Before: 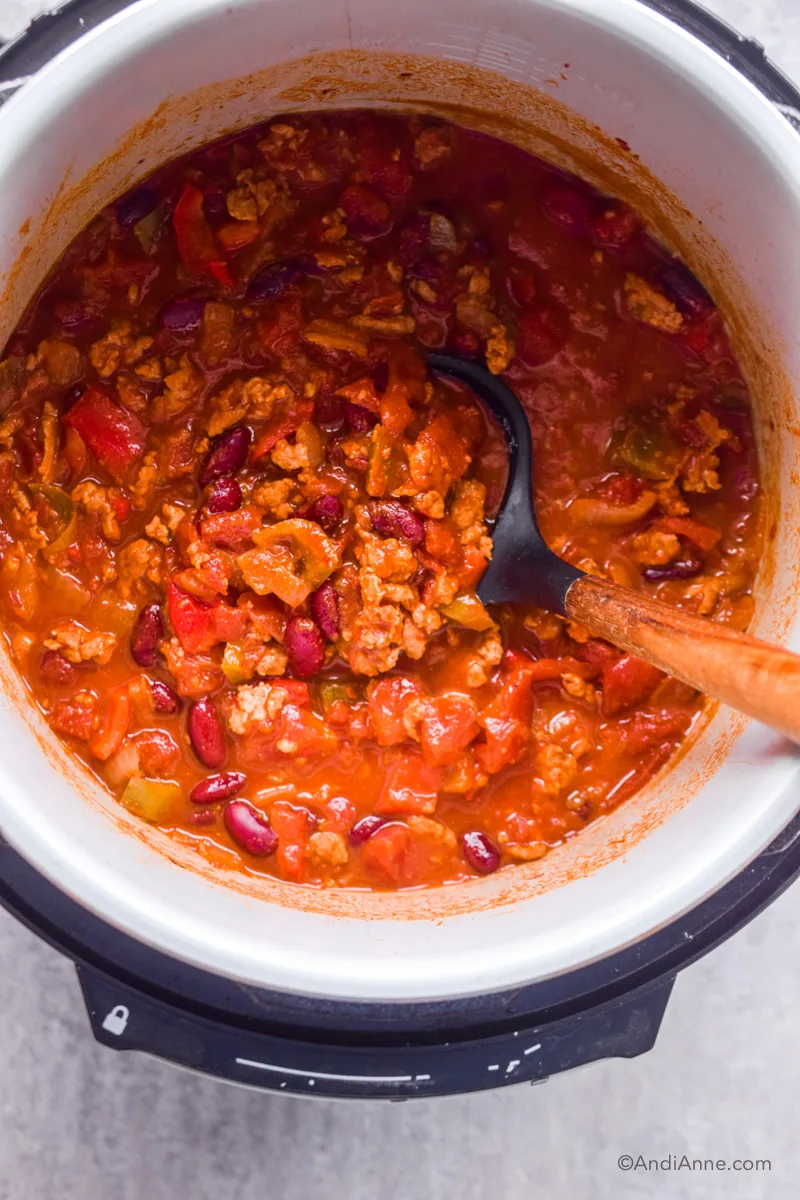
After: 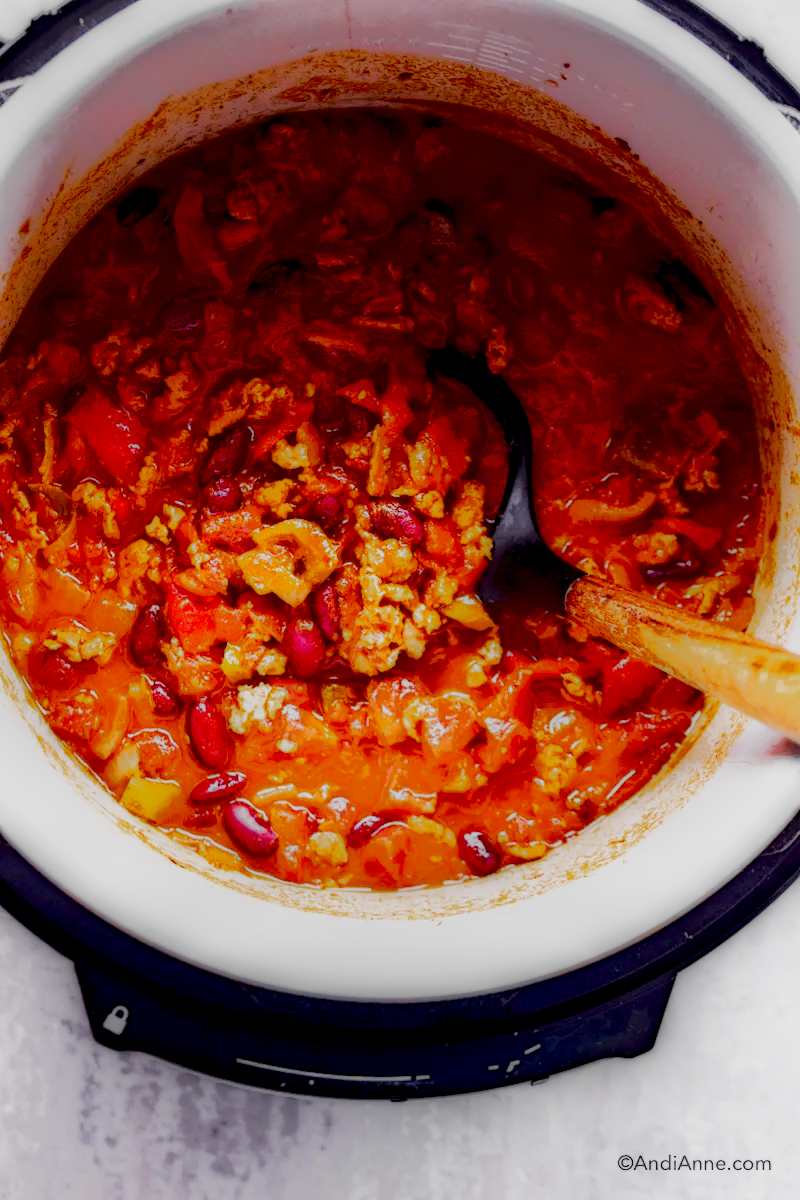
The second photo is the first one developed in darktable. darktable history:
base curve: curves: ch0 [(0, 0) (0.012, 0.01) (0.073, 0.168) (0.31, 0.711) (0.645, 0.957) (1, 1)], preserve colors none
shadows and highlights: shadows 20.99, highlights -35.9, highlights color adjustment 56.15%, soften with gaussian
local contrast: highlights 4%, shadows 197%, detail 164%, midtone range 0.005
